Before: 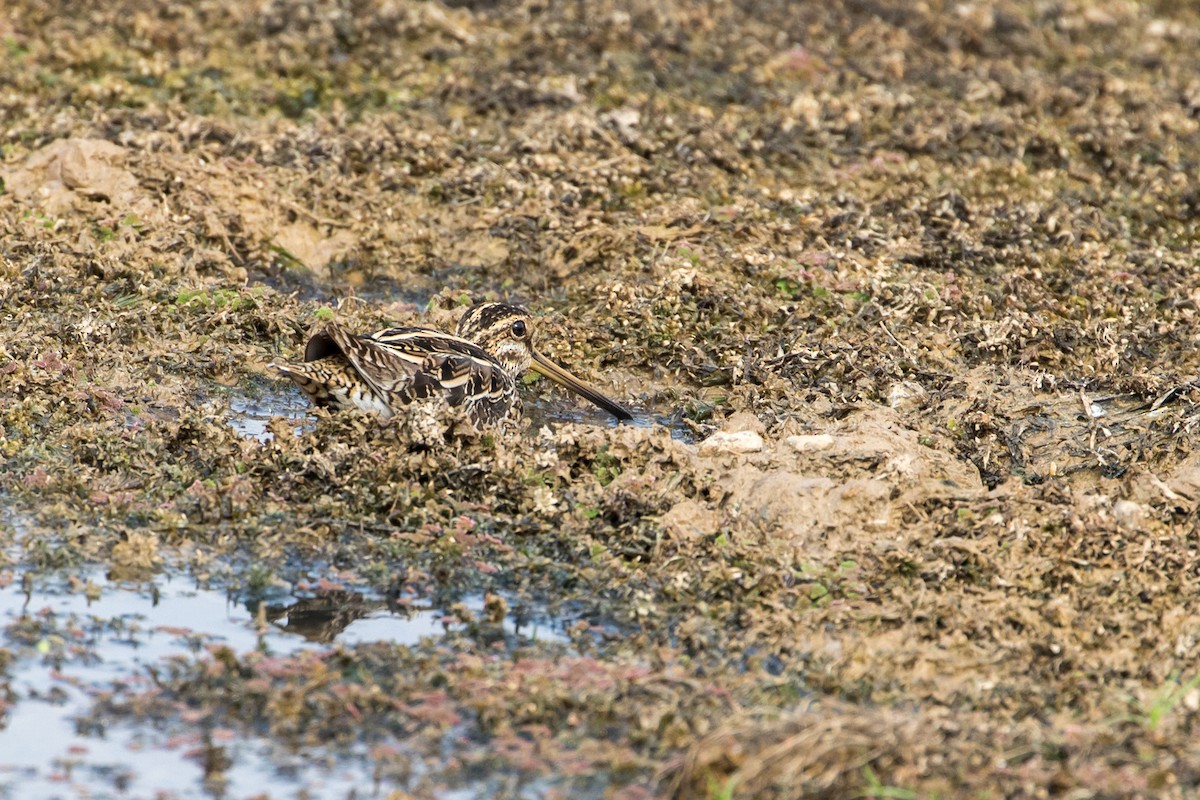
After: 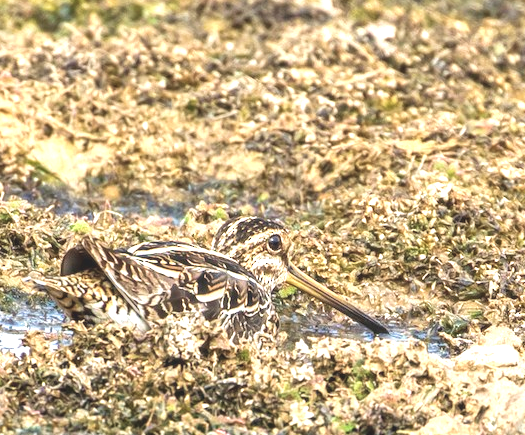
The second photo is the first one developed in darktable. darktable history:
exposure: black level correction -0.005, exposure 1.005 EV, compensate highlight preservation false
velvia: strength 14.91%
crop: left 20.416%, top 10.751%, right 35.812%, bottom 34.872%
local contrast: detail 109%
